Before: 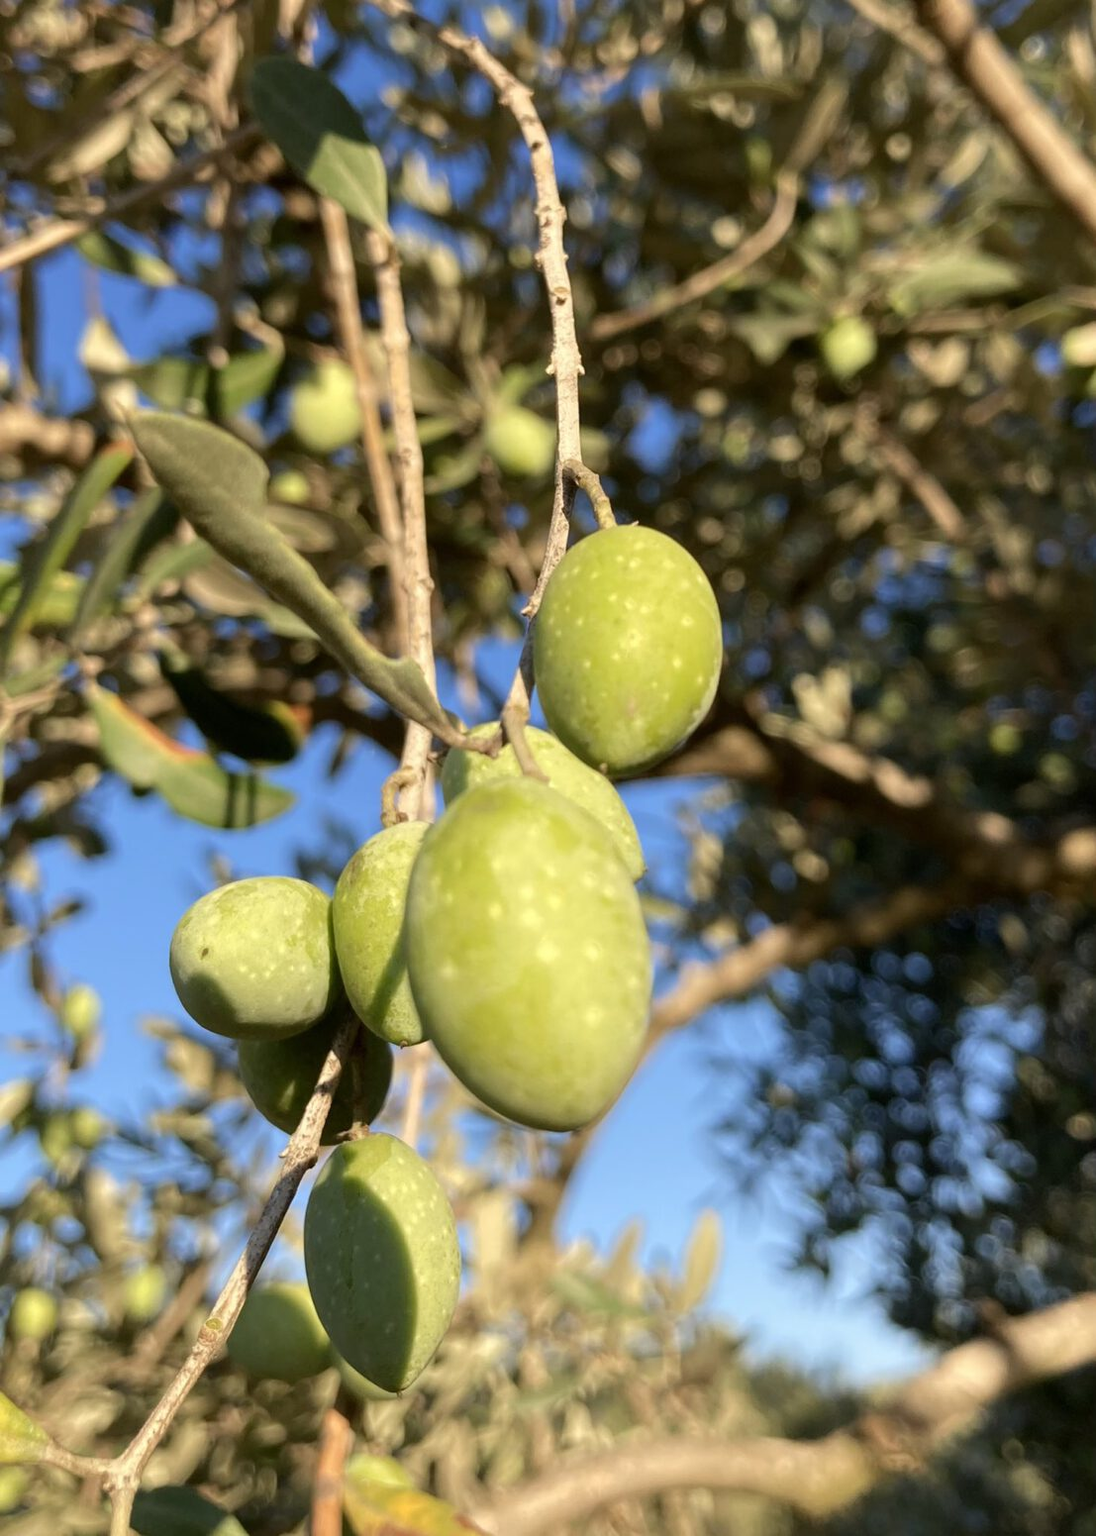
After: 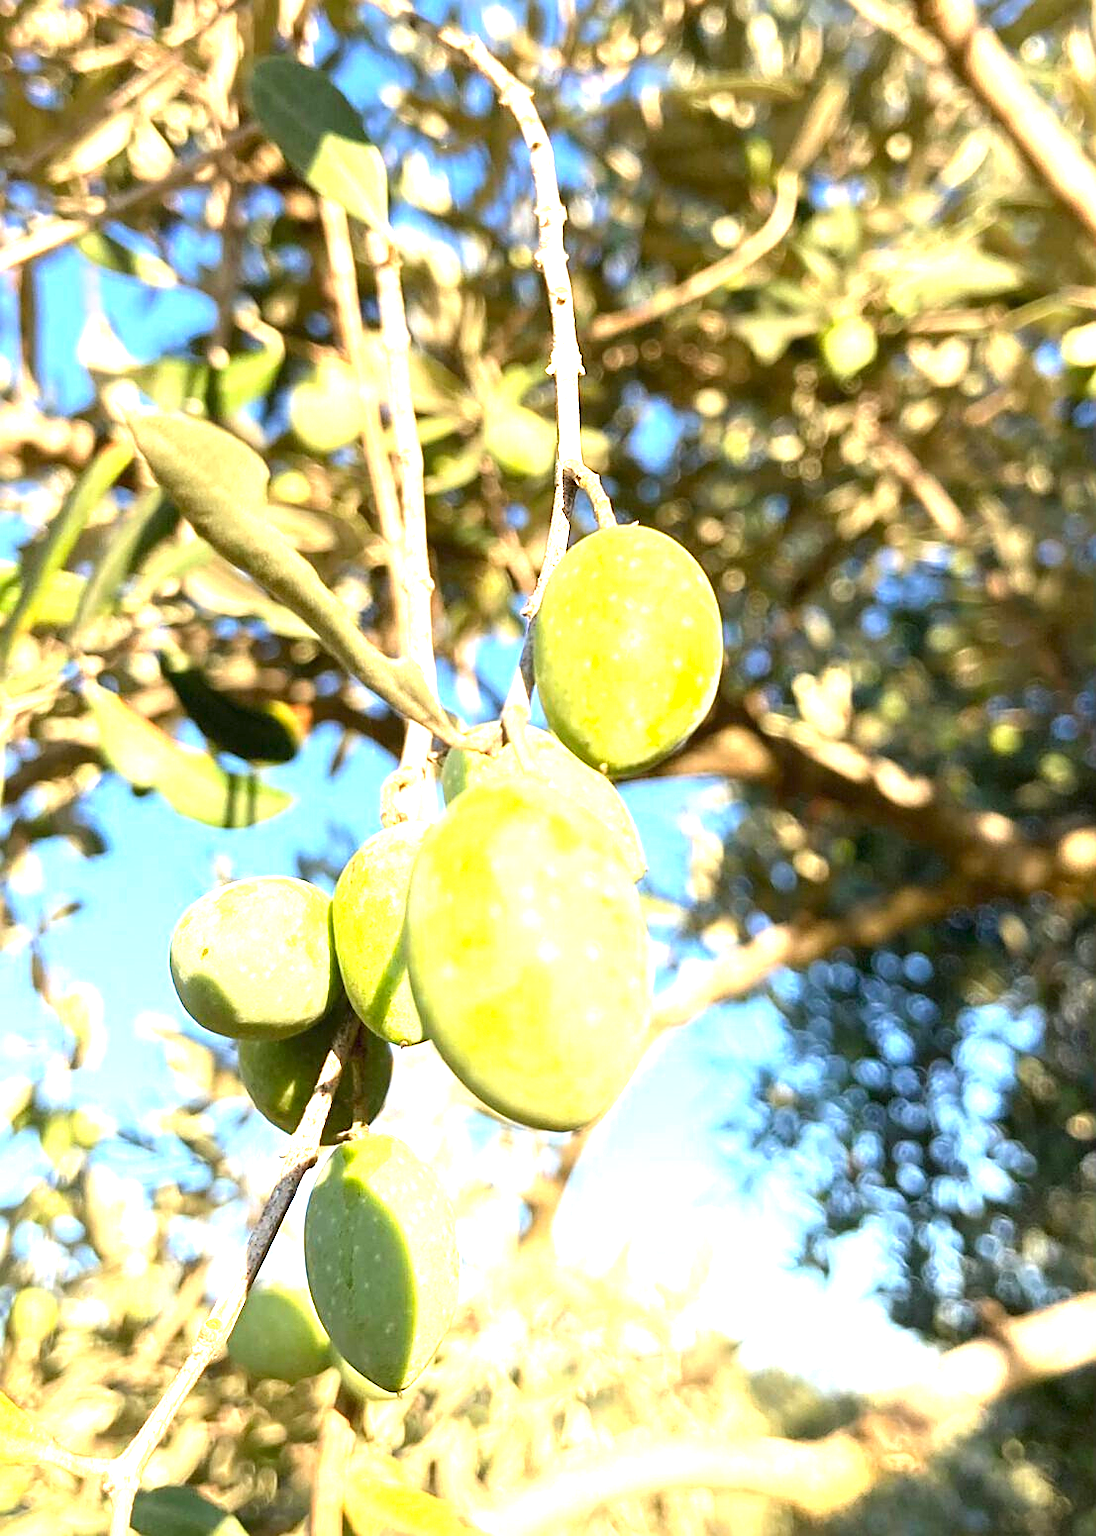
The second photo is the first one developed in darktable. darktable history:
sharpen: on, module defaults
exposure: black level correction 0, exposure 1.999 EV
